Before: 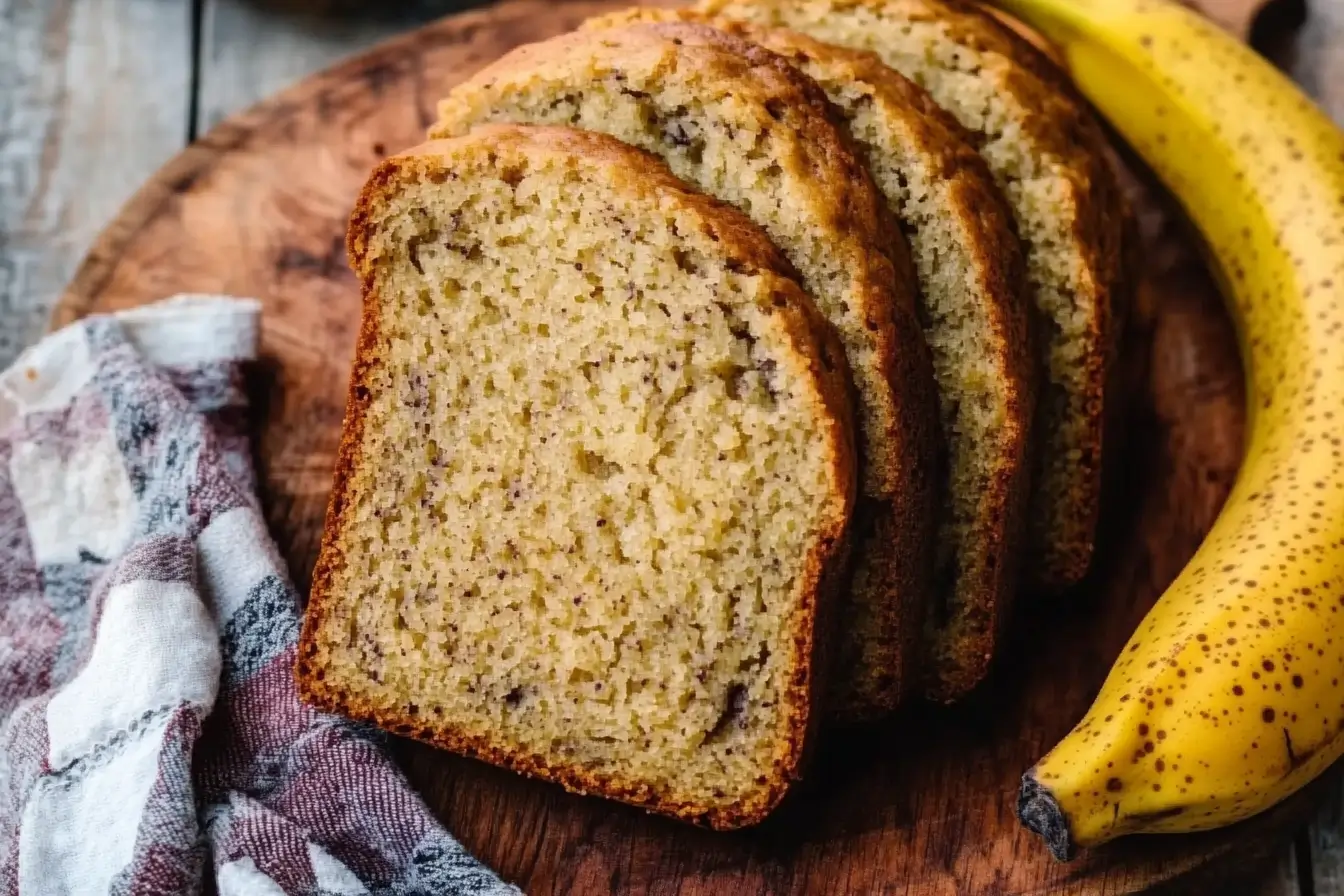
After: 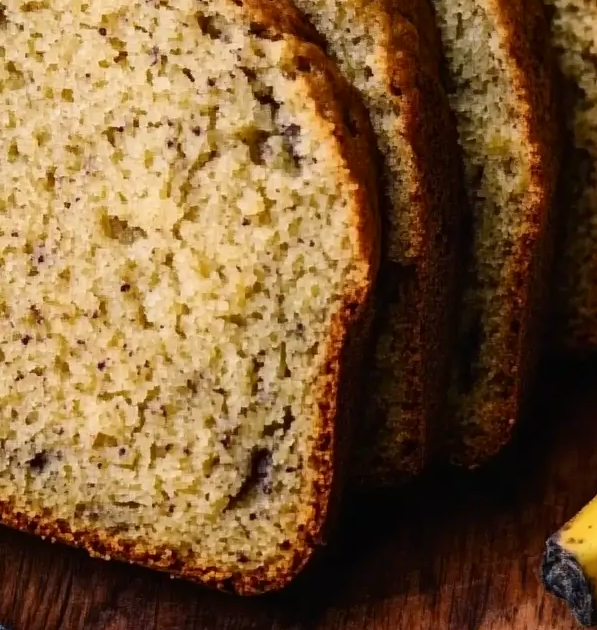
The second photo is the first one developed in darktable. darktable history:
contrast brightness saturation: contrast 0.14
crop: left 35.432%, top 26.233%, right 20.145%, bottom 3.432%
